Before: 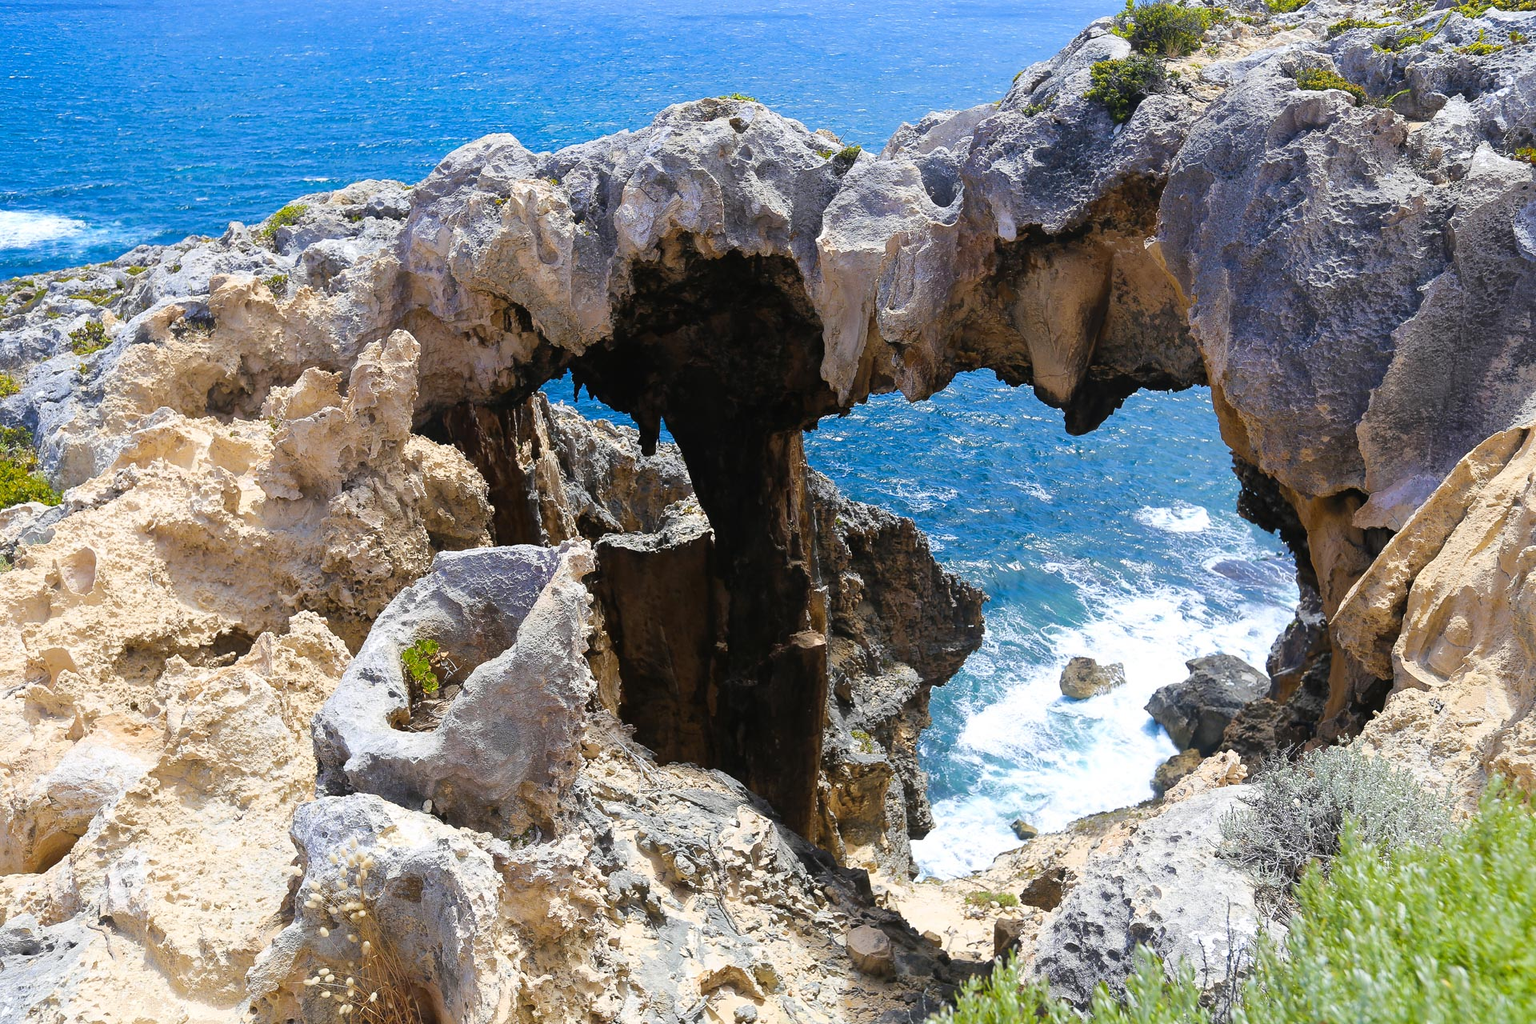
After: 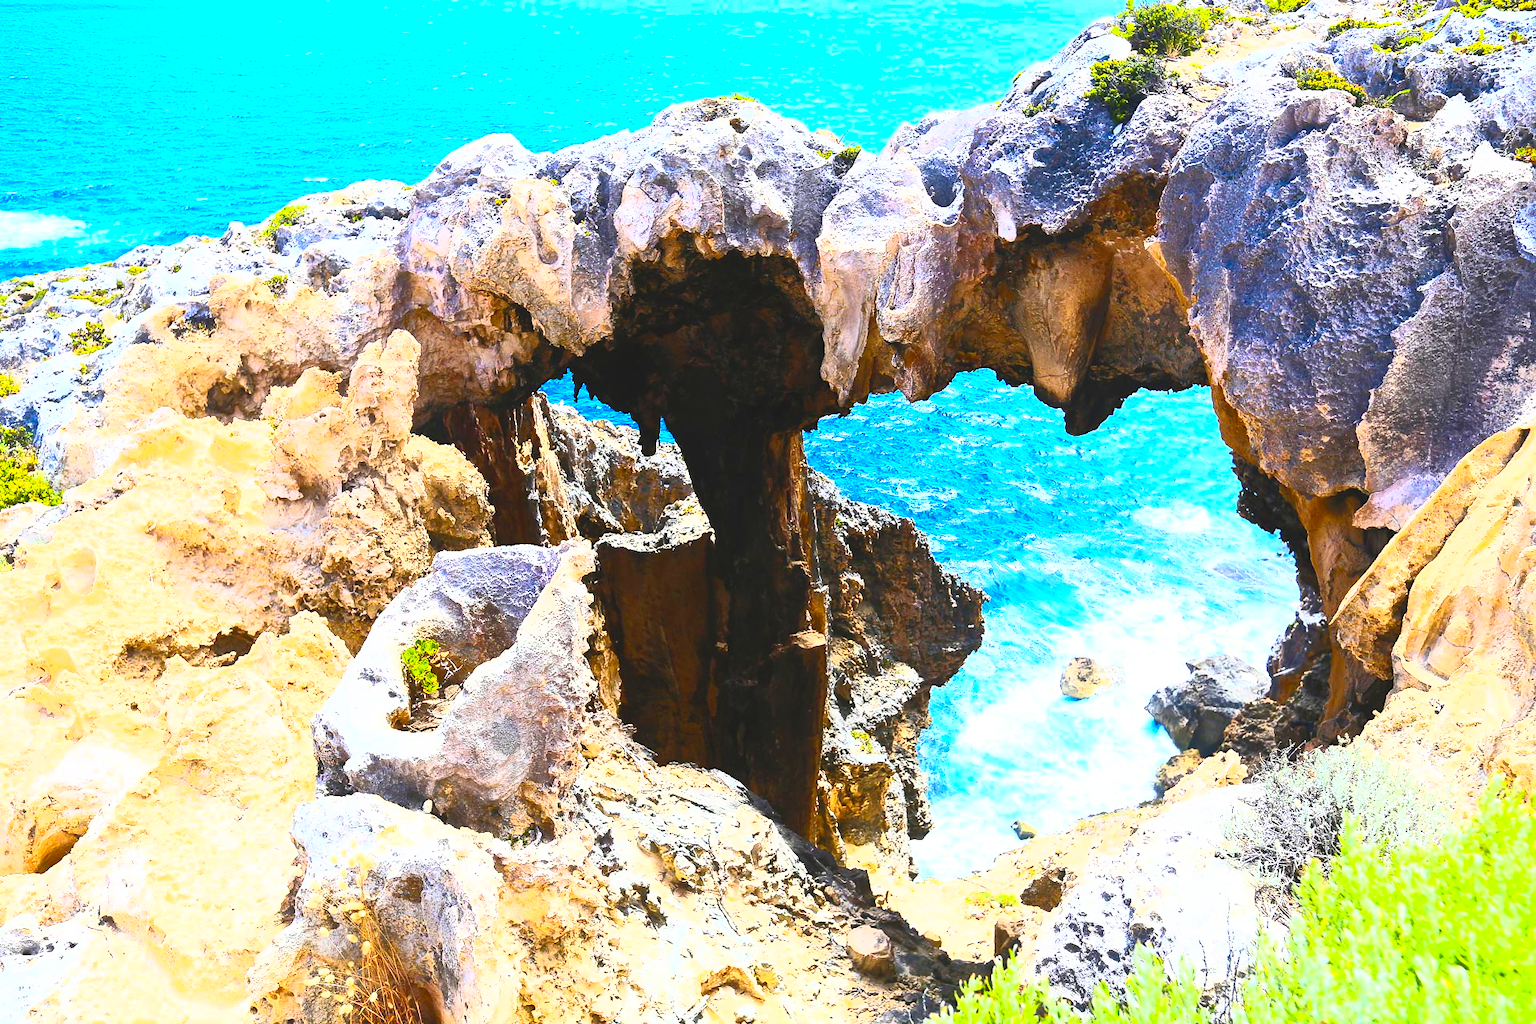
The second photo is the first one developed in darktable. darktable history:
exposure: exposure 0.081 EV, compensate highlight preservation false
contrast brightness saturation: contrast 0.999, brightness 0.989, saturation 0.991
